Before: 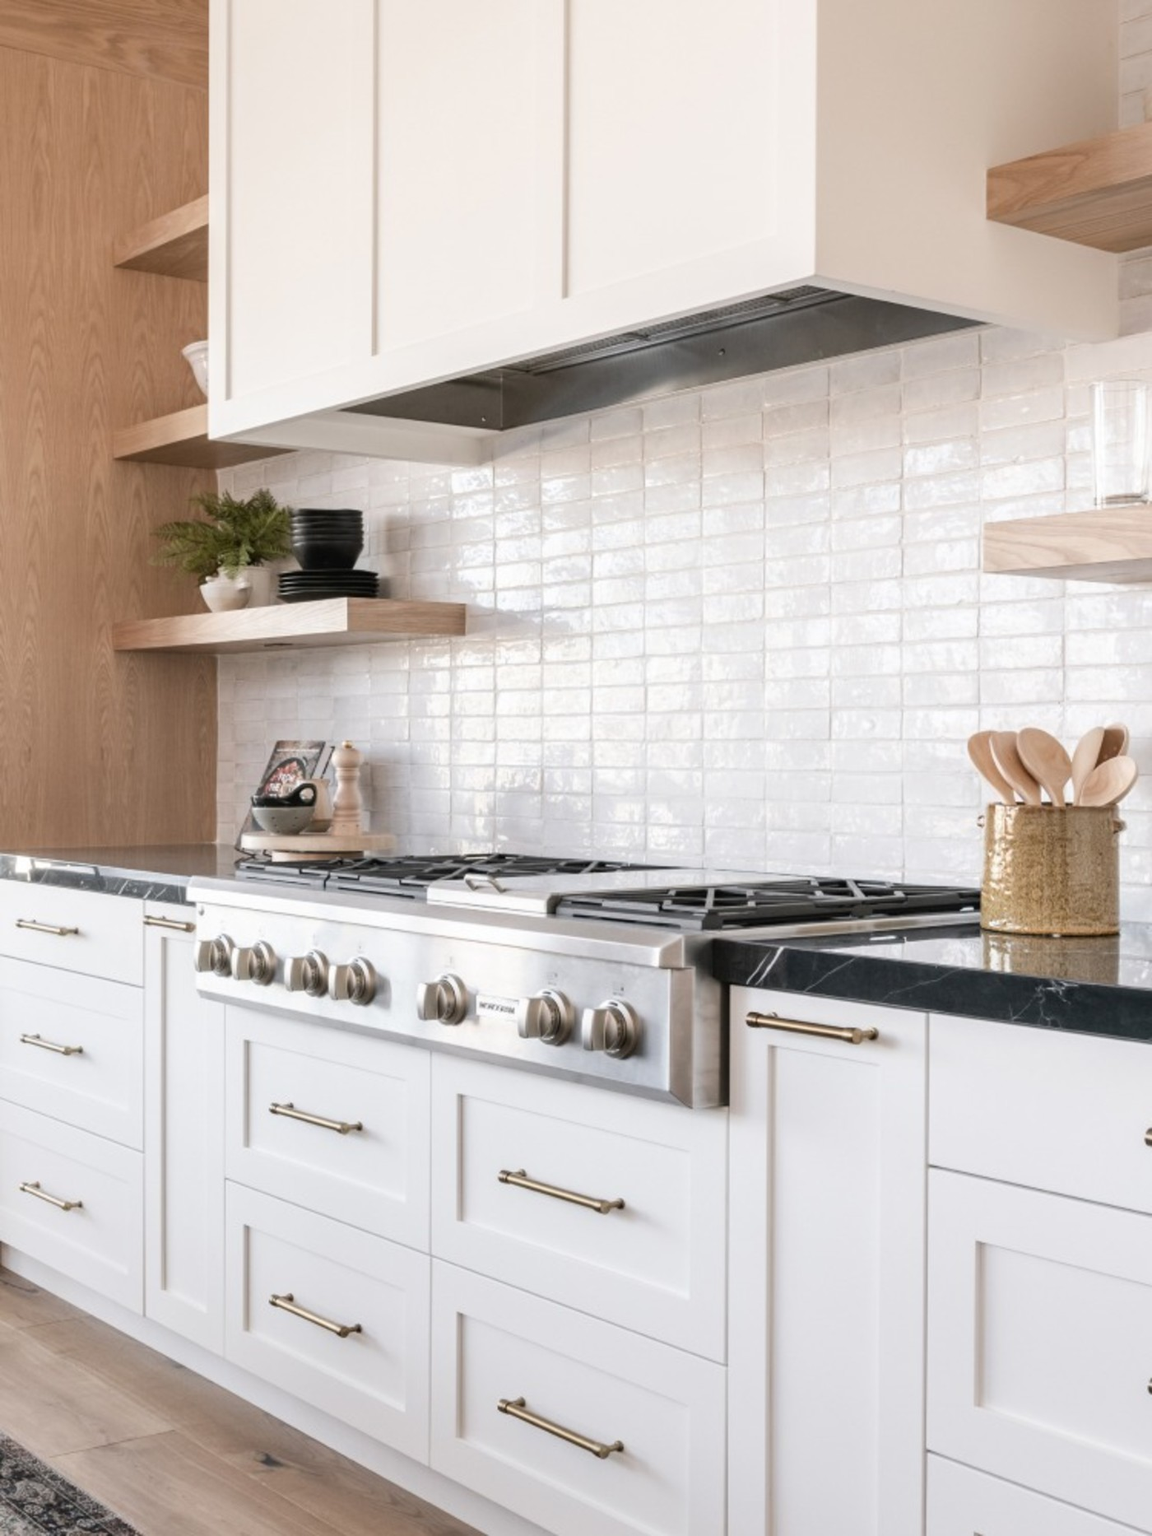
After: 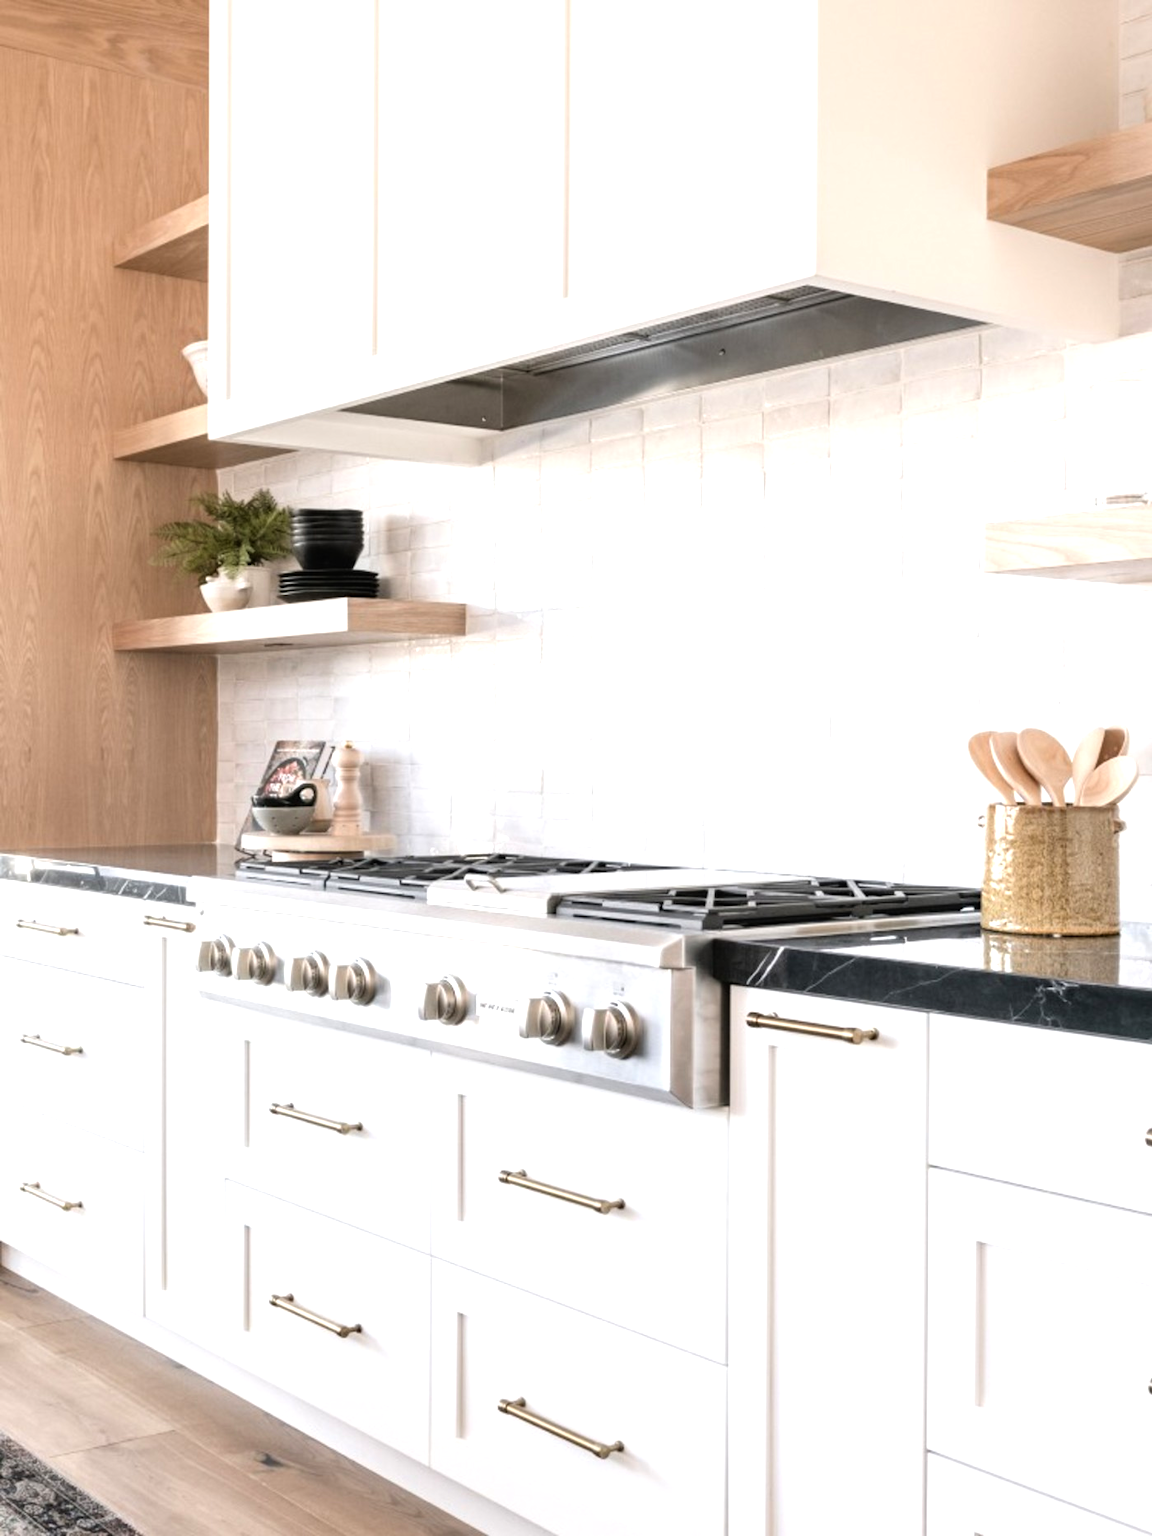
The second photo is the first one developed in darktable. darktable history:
tone equalizer: -8 EV -0.768 EV, -7 EV -0.667 EV, -6 EV -0.612 EV, -5 EV -0.36 EV, -3 EV 0.383 EV, -2 EV 0.6 EV, -1 EV 0.675 EV, +0 EV 0.734 EV
